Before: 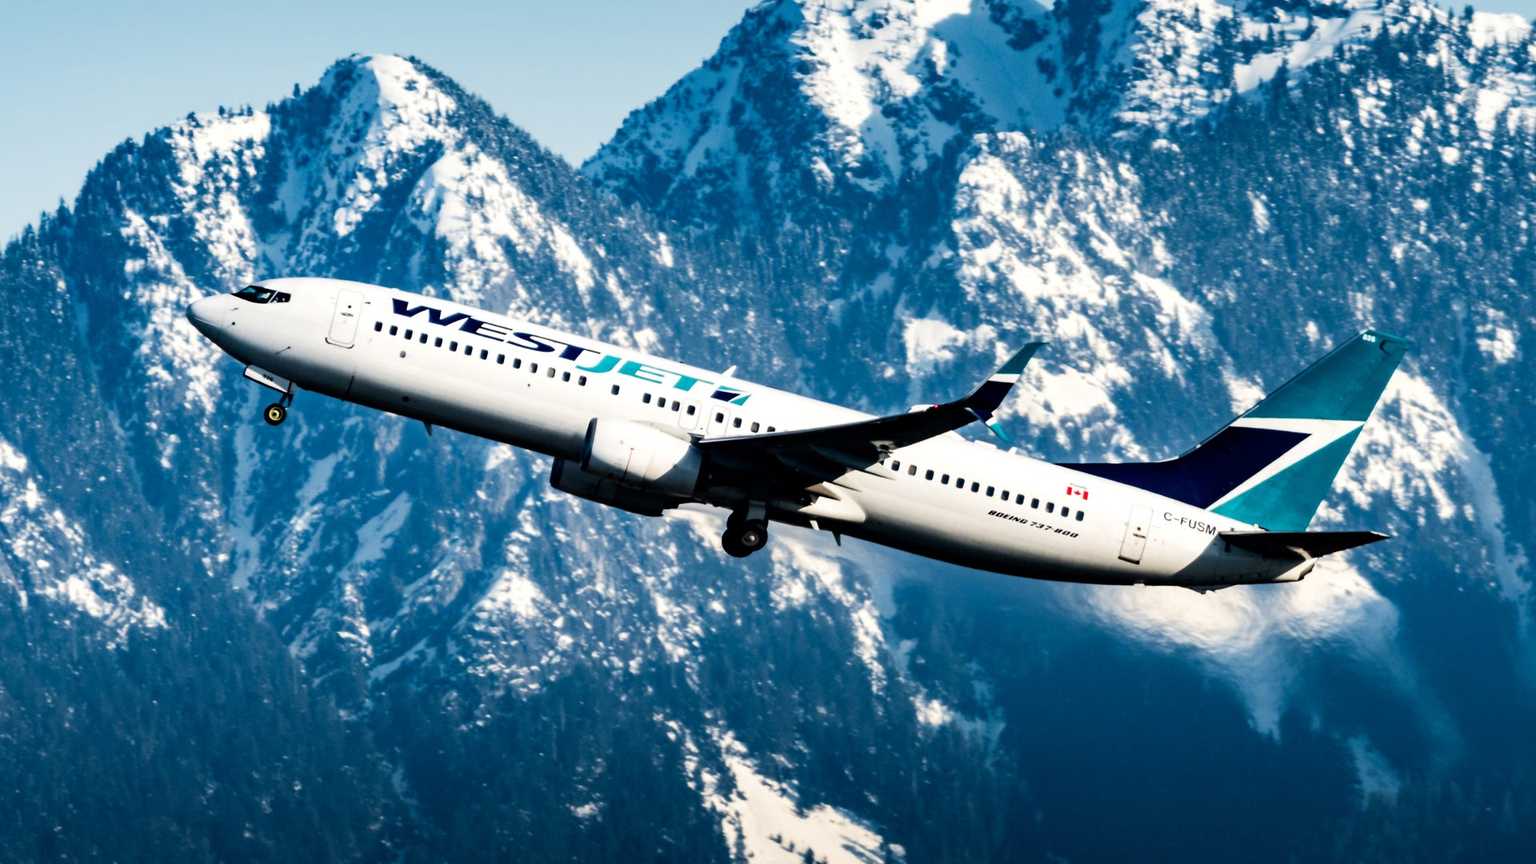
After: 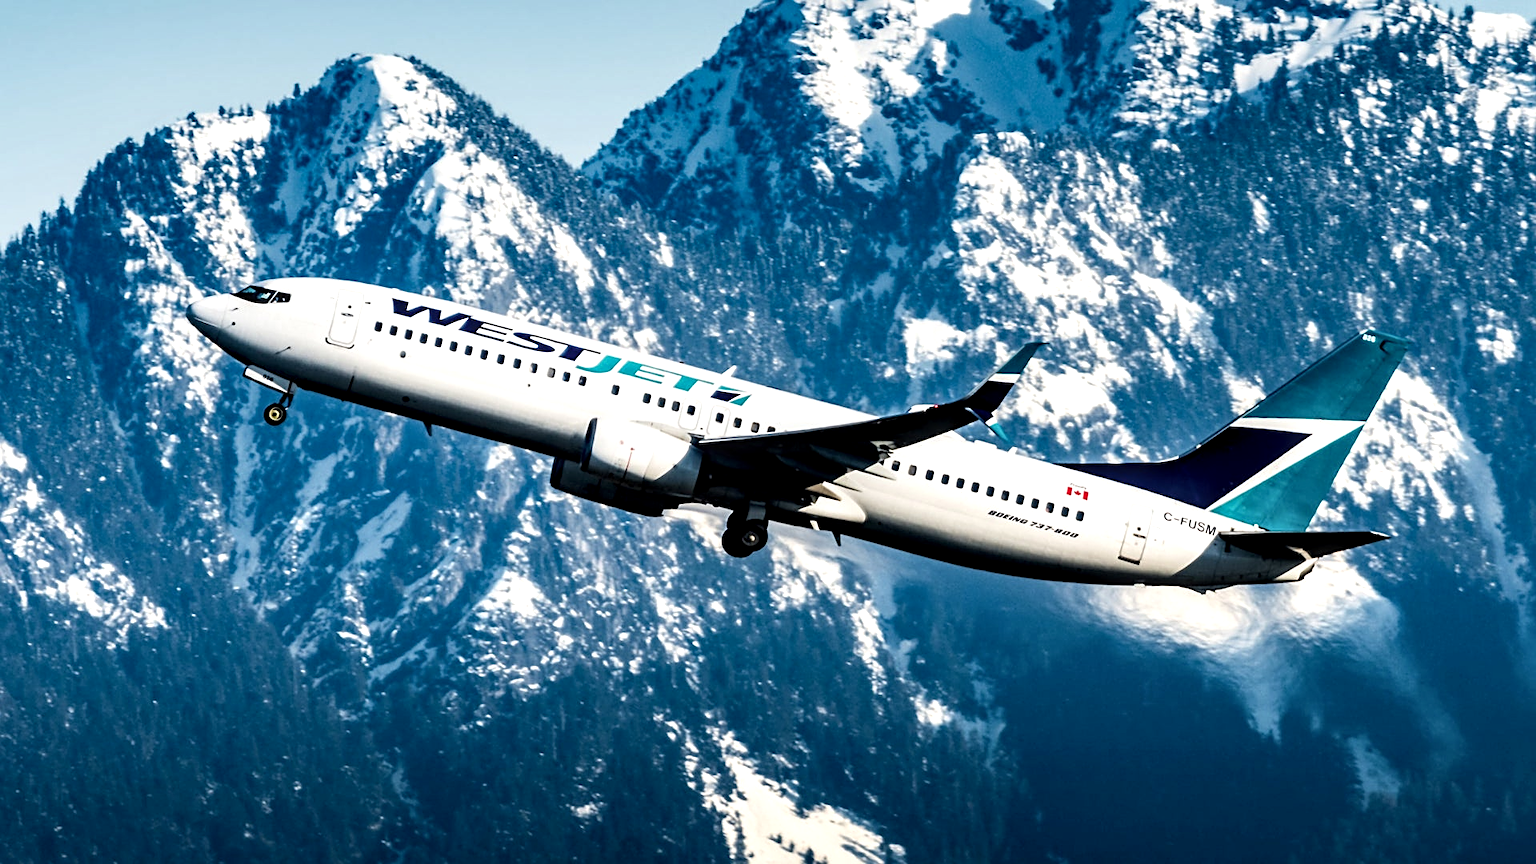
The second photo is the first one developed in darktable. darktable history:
sharpen: on, module defaults
local contrast: detail 135%, midtone range 0.75
